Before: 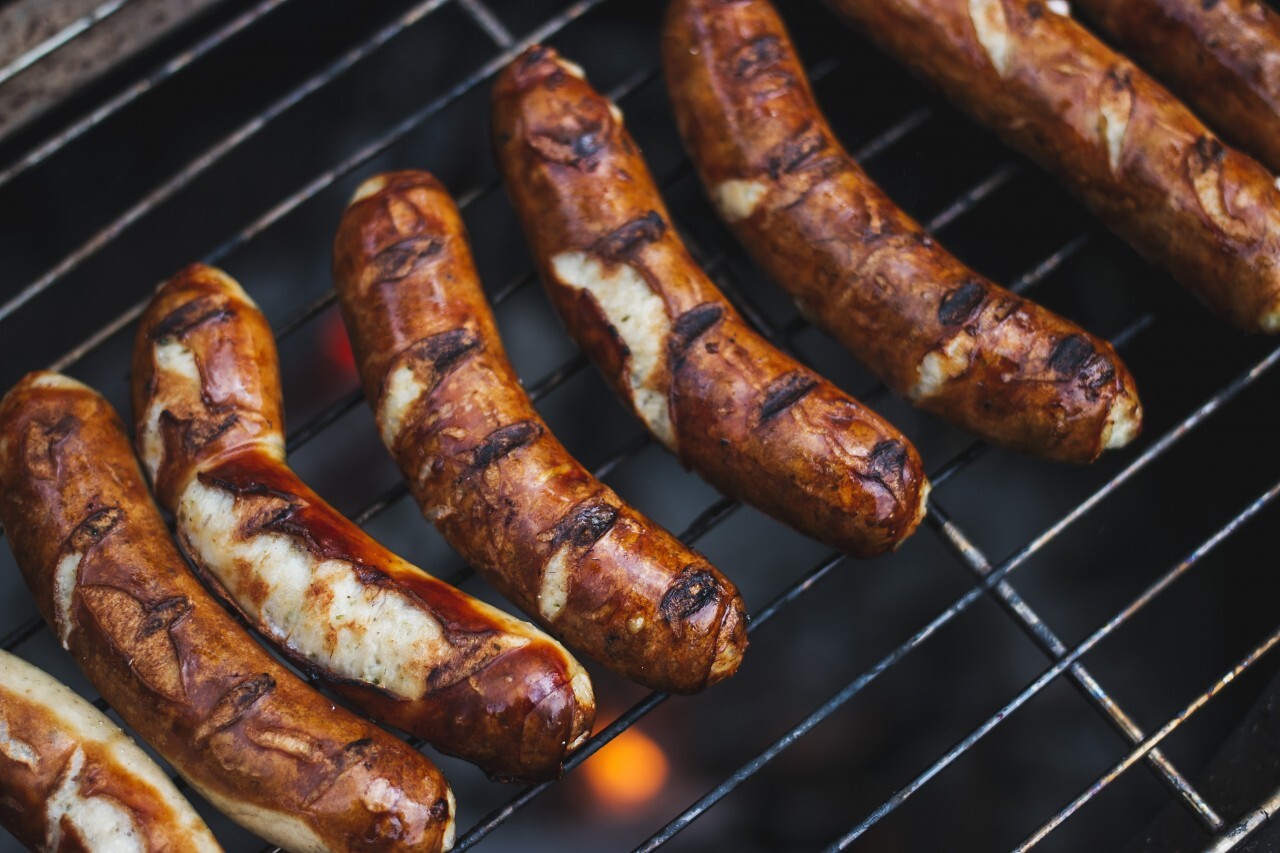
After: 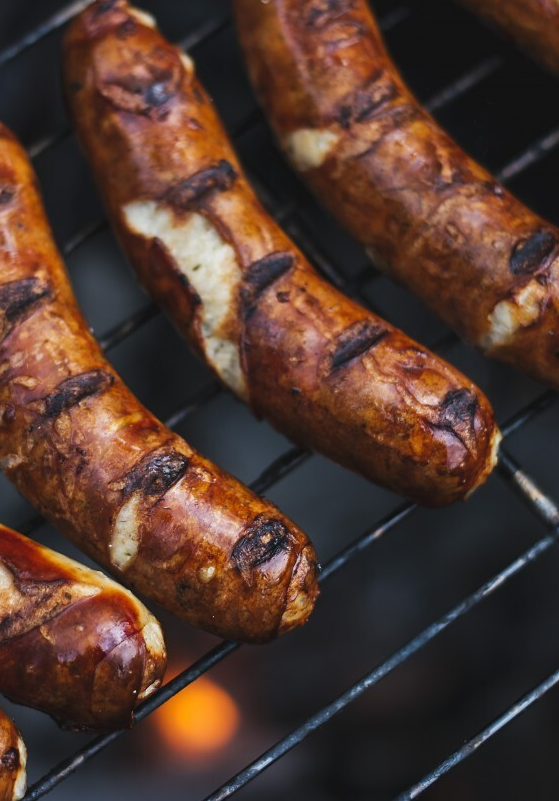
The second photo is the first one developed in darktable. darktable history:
crop: left 33.534%, top 6.085%, right 22.718%
